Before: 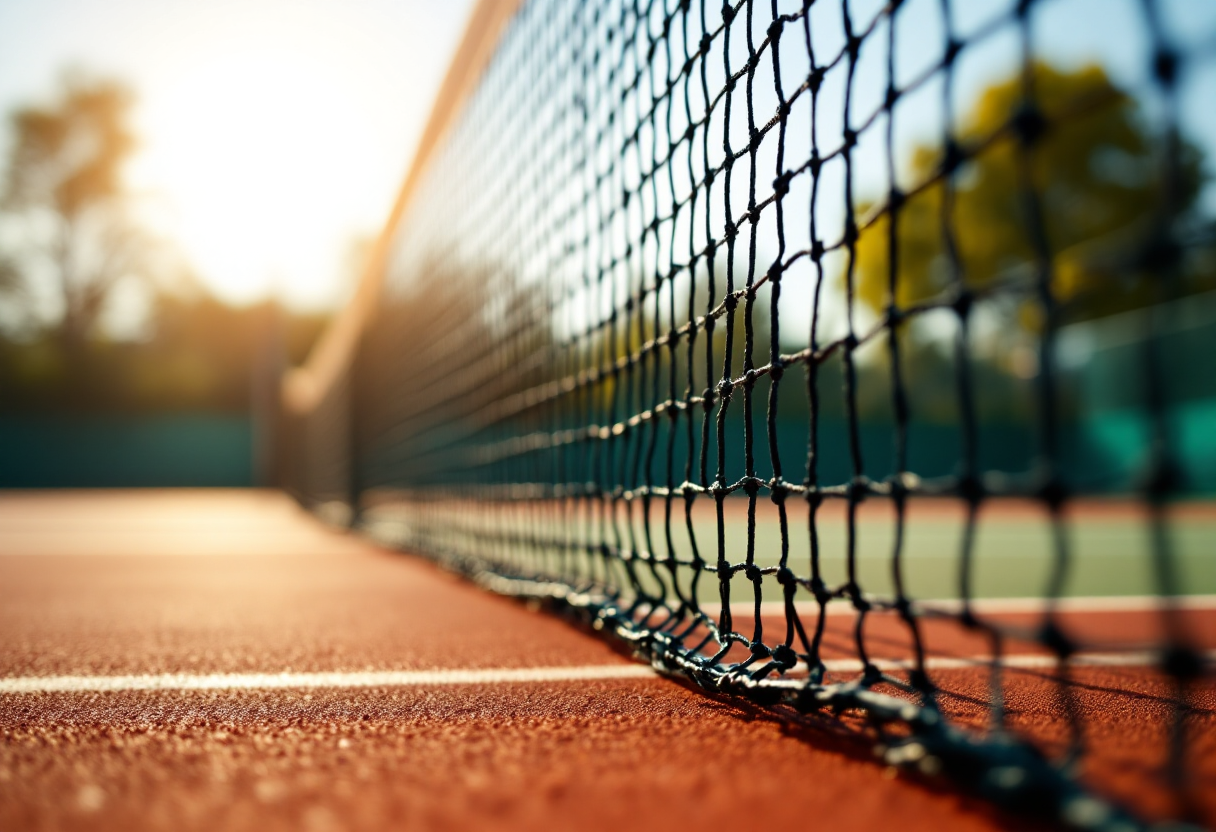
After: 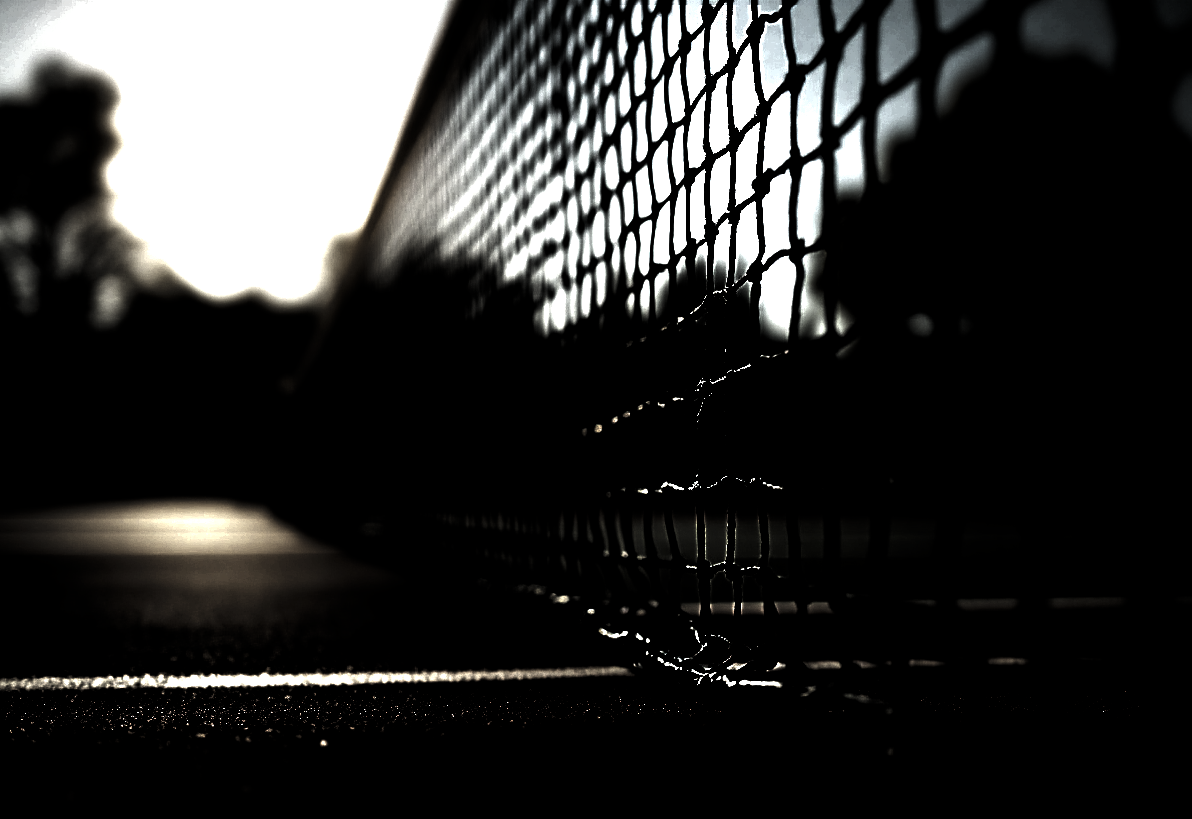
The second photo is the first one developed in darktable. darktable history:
exposure: black level correction 0.001, exposure 0.962 EV, compensate highlight preservation false
contrast brightness saturation: contrast -0.1, saturation -0.094
levels: black 0.029%, levels [0.721, 0.937, 0.997]
crop: left 1.656%, right 0.28%, bottom 1.469%
sharpen: on, module defaults
tone equalizer: -8 EV -0.001 EV, -7 EV 0.005 EV, -6 EV -0.016 EV, -5 EV 0.015 EV, -4 EV -0.018 EV, -3 EV 0.029 EV, -2 EV -0.062 EV, -1 EV -0.31 EV, +0 EV -0.581 EV
